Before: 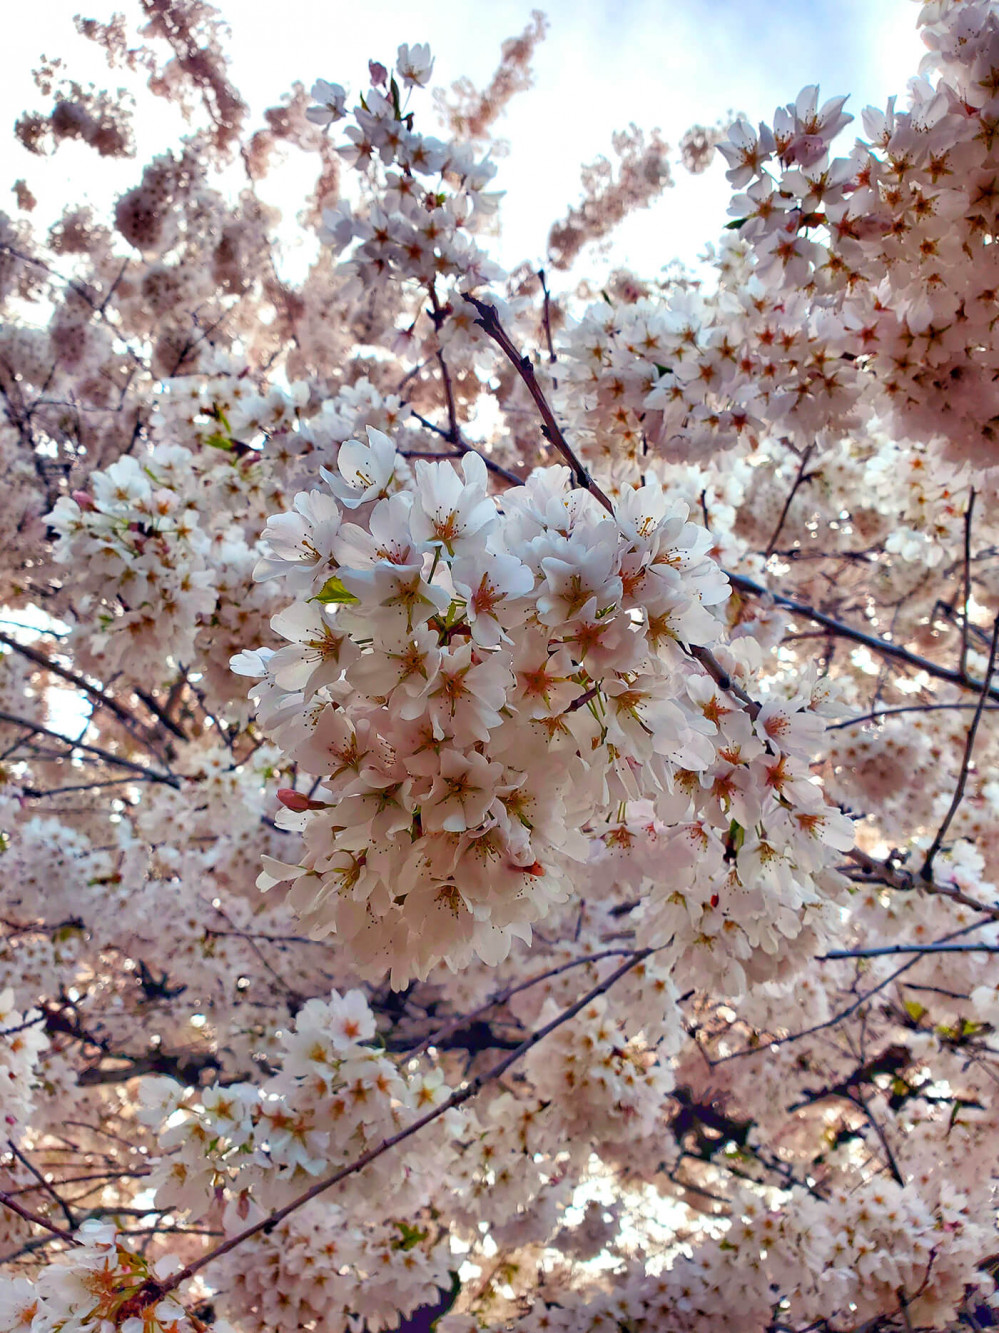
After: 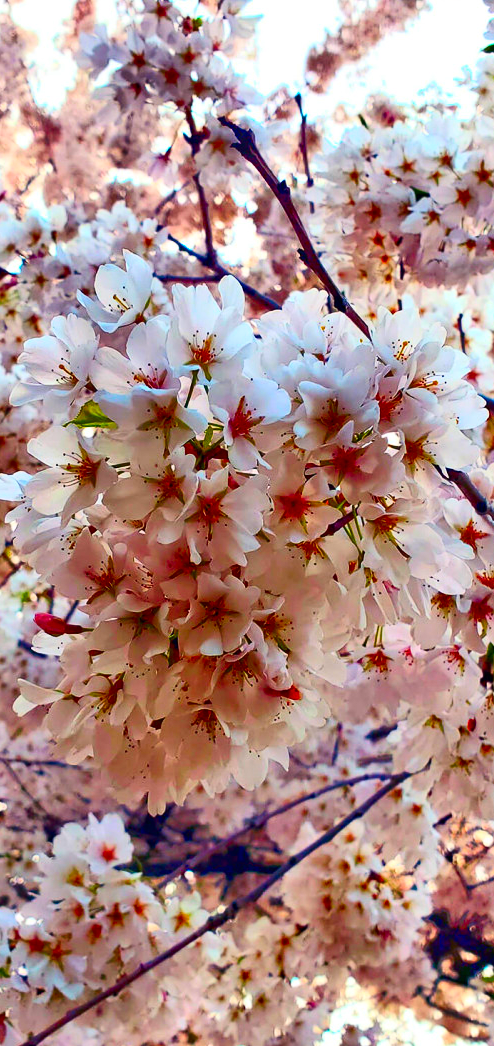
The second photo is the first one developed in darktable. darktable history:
crop and rotate: angle 0.02°, left 24.353%, top 13.219%, right 26.156%, bottom 8.224%
contrast brightness saturation: contrast 0.26, brightness 0.02, saturation 0.87
